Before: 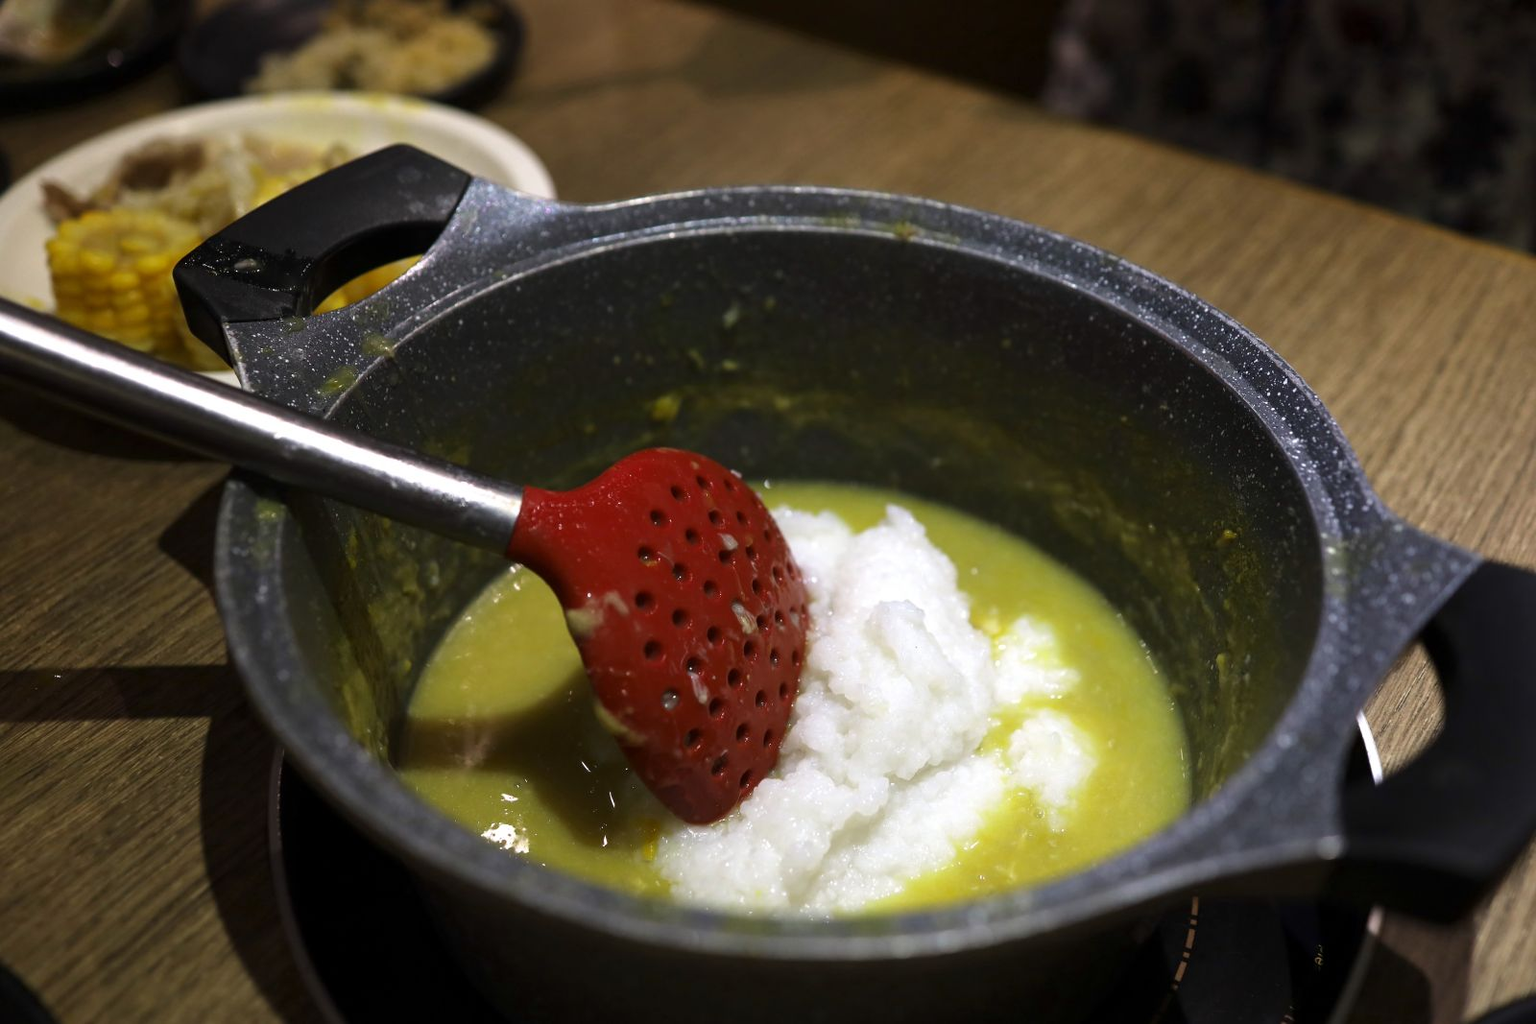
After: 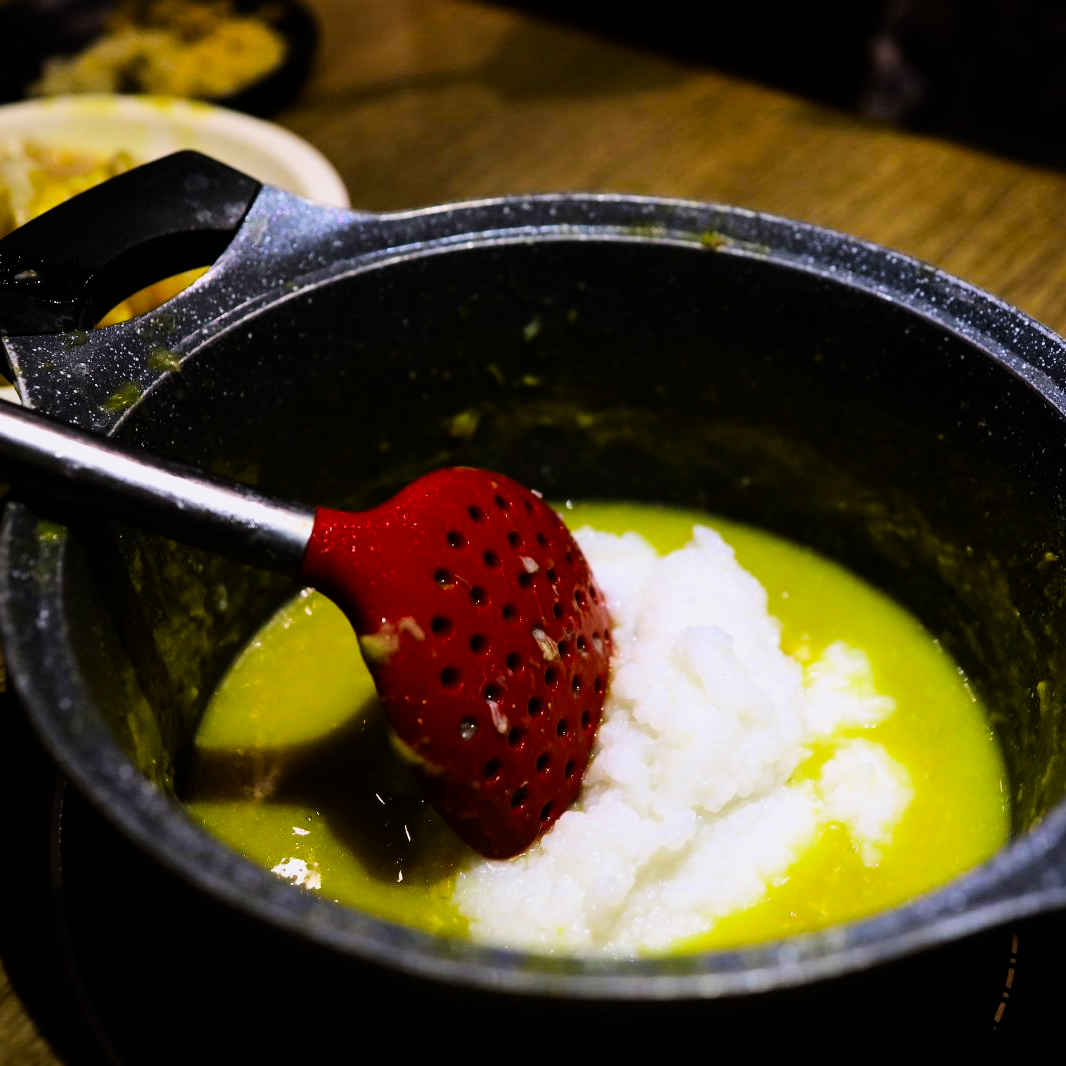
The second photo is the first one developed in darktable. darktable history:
exposure: compensate highlight preservation false
color contrast: green-magenta contrast 1.55, blue-yellow contrast 1.83
crop and rotate: left 14.436%, right 18.898%
white balance: red 1.009, blue 1.027
tone equalizer: -8 EV -1.08 EV, -7 EV -1.01 EV, -6 EV -0.867 EV, -5 EV -0.578 EV, -3 EV 0.578 EV, -2 EV 0.867 EV, -1 EV 1.01 EV, +0 EV 1.08 EV, edges refinement/feathering 500, mask exposure compensation -1.57 EV, preserve details no
filmic rgb: black relative exposure -7.65 EV, white relative exposure 4.56 EV, hardness 3.61
